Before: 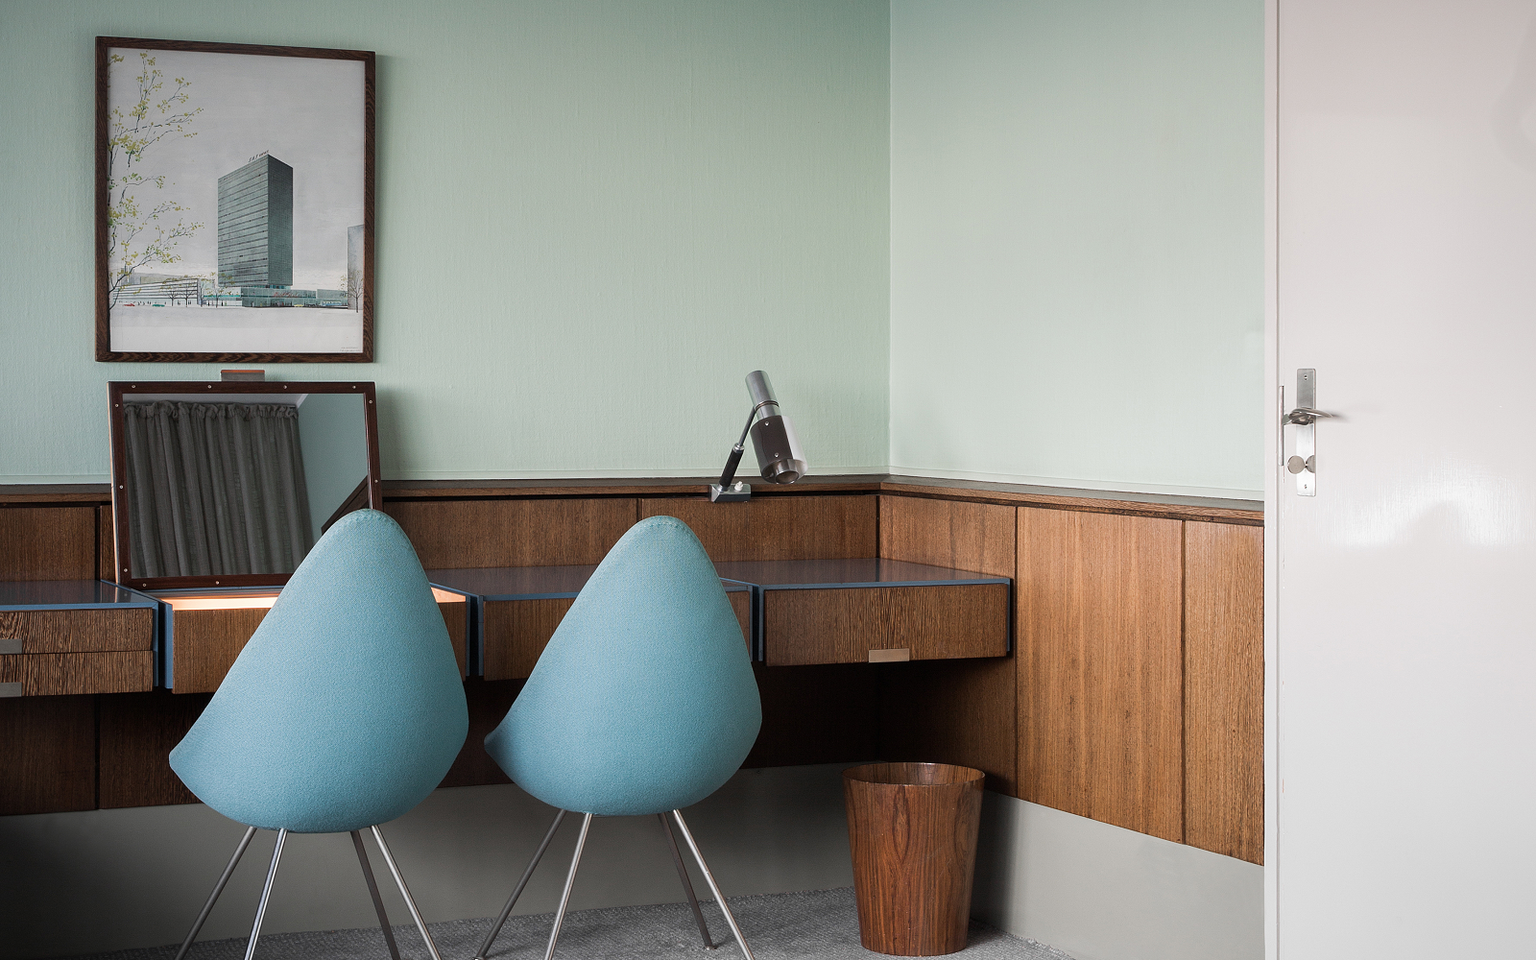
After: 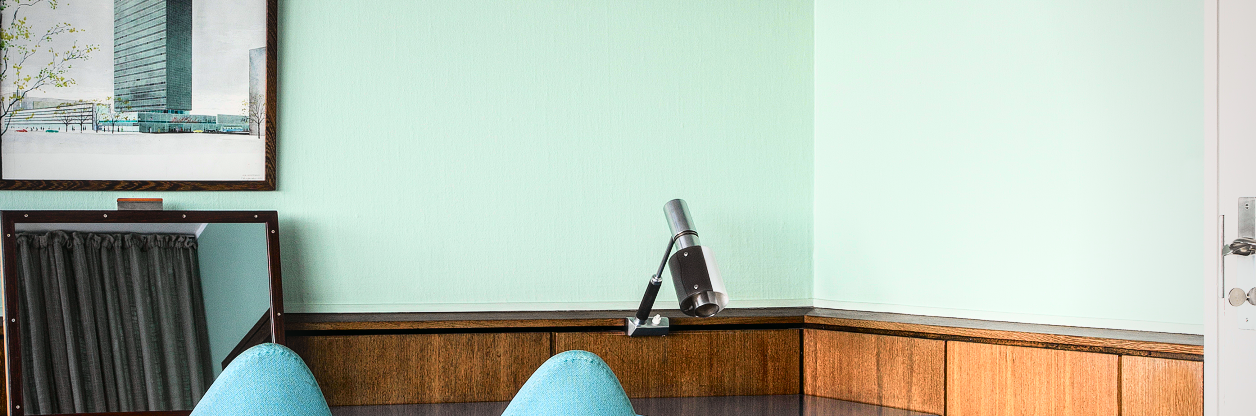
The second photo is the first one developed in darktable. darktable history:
exposure: exposure 0.202 EV, compensate highlight preservation false
crop: left 7.105%, top 18.709%, right 14.348%, bottom 39.616%
local contrast: on, module defaults
vignetting: fall-off start 74.37%, fall-off radius 66.29%, saturation -0.016, center (-0.032, -0.041), unbound false
tone curve: curves: ch0 [(0, 0.018) (0.162, 0.128) (0.434, 0.478) (0.667, 0.785) (0.819, 0.943) (1, 0.991)]; ch1 [(0, 0) (0.402, 0.36) (0.476, 0.449) (0.506, 0.505) (0.523, 0.518) (0.579, 0.626) (0.641, 0.668) (0.693, 0.745) (0.861, 0.934) (1, 1)]; ch2 [(0, 0) (0.424, 0.388) (0.483, 0.472) (0.503, 0.505) (0.521, 0.519) (0.547, 0.581) (0.582, 0.648) (0.699, 0.759) (0.997, 0.858)], color space Lab, independent channels, preserve colors none
filmic rgb: middle gray luminance 9.15%, black relative exposure -10.54 EV, white relative exposure 3.43 EV, target black luminance 0%, hardness 5.94, latitude 59.65%, contrast 1.087, highlights saturation mix 4.32%, shadows ↔ highlights balance 29.04%, color science v6 (2022)
